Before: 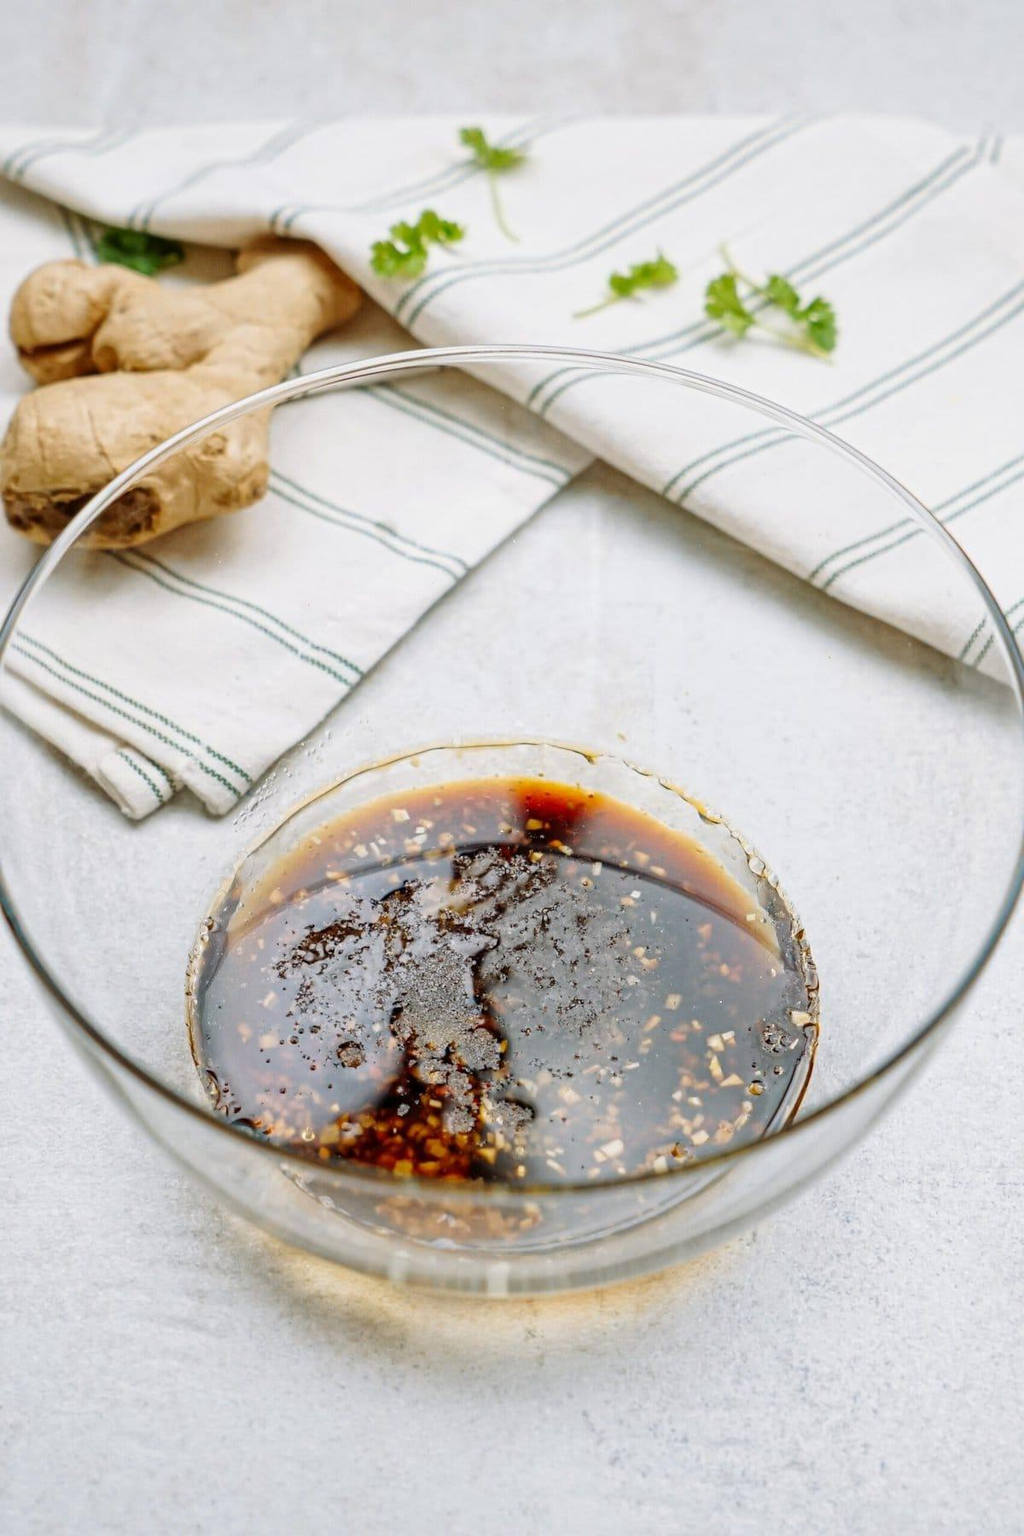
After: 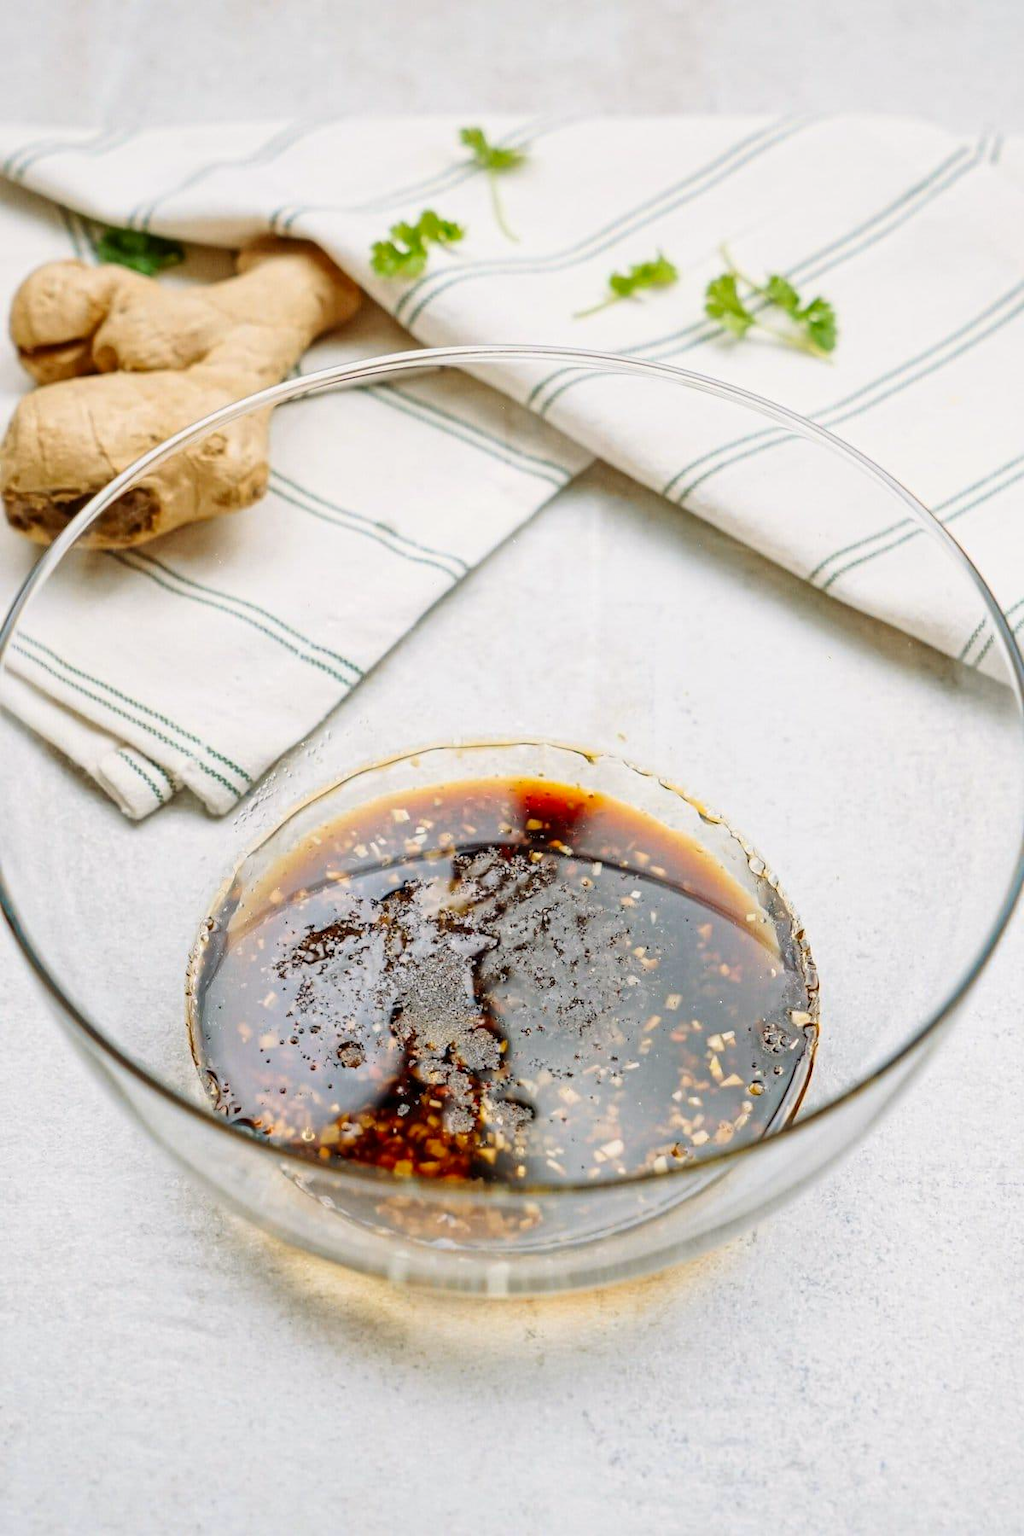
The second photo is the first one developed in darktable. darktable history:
contrast brightness saturation: contrast 0.1, brightness 0.03, saturation 0.09
color calibration: x 0.342, y 0.356, temperature 5122 K
